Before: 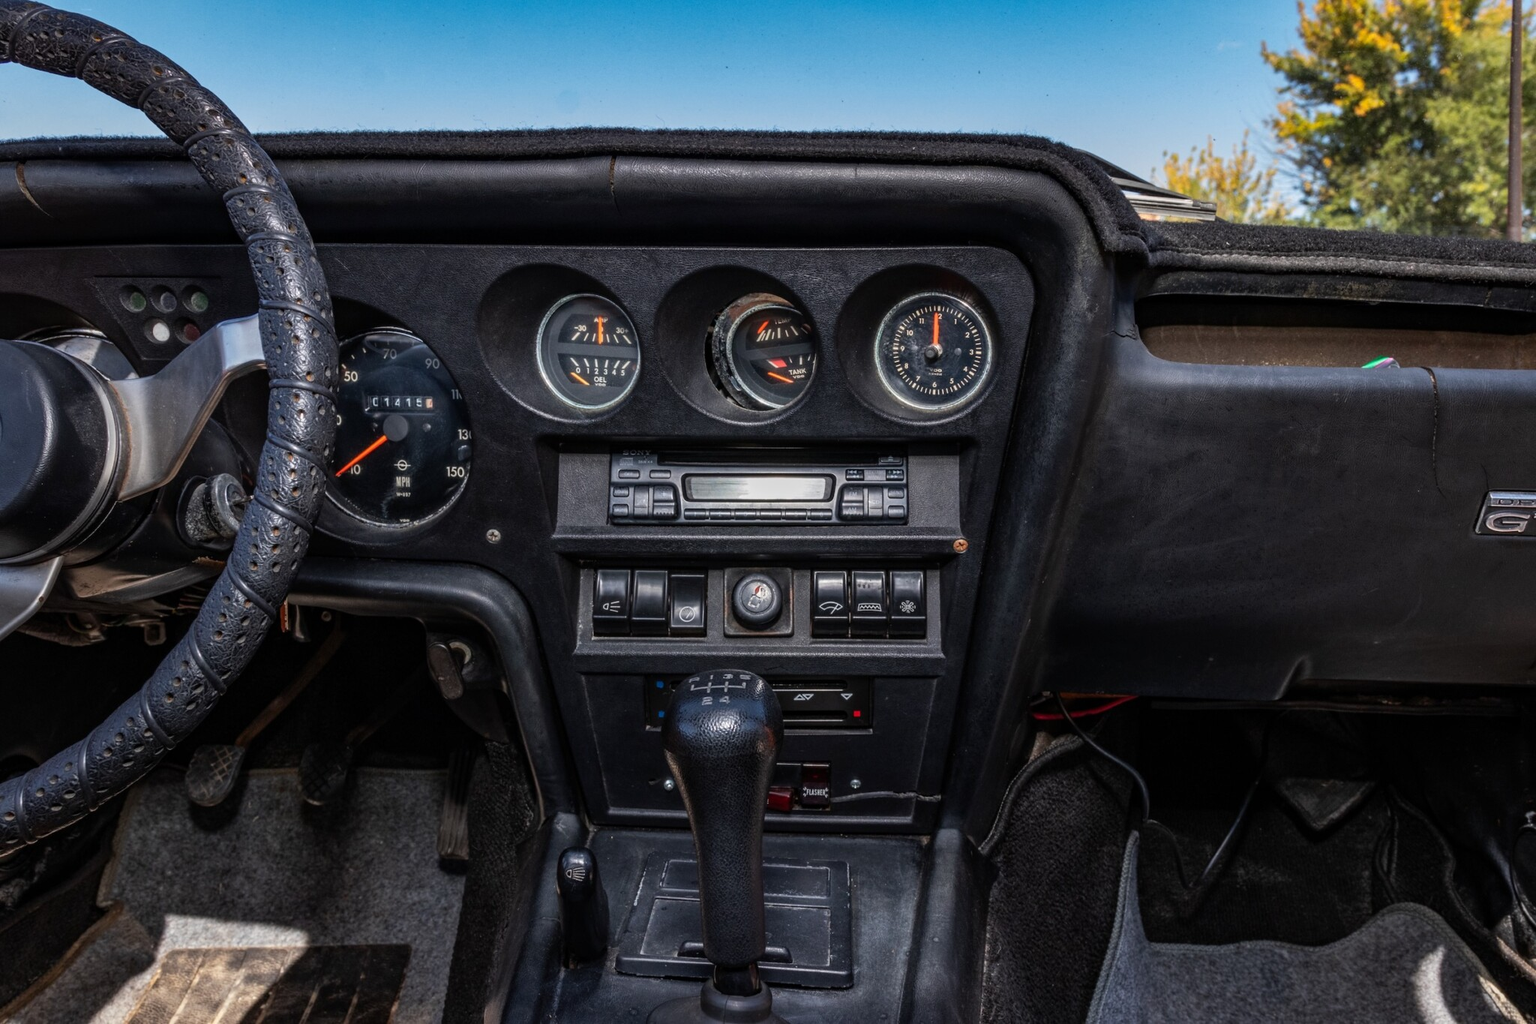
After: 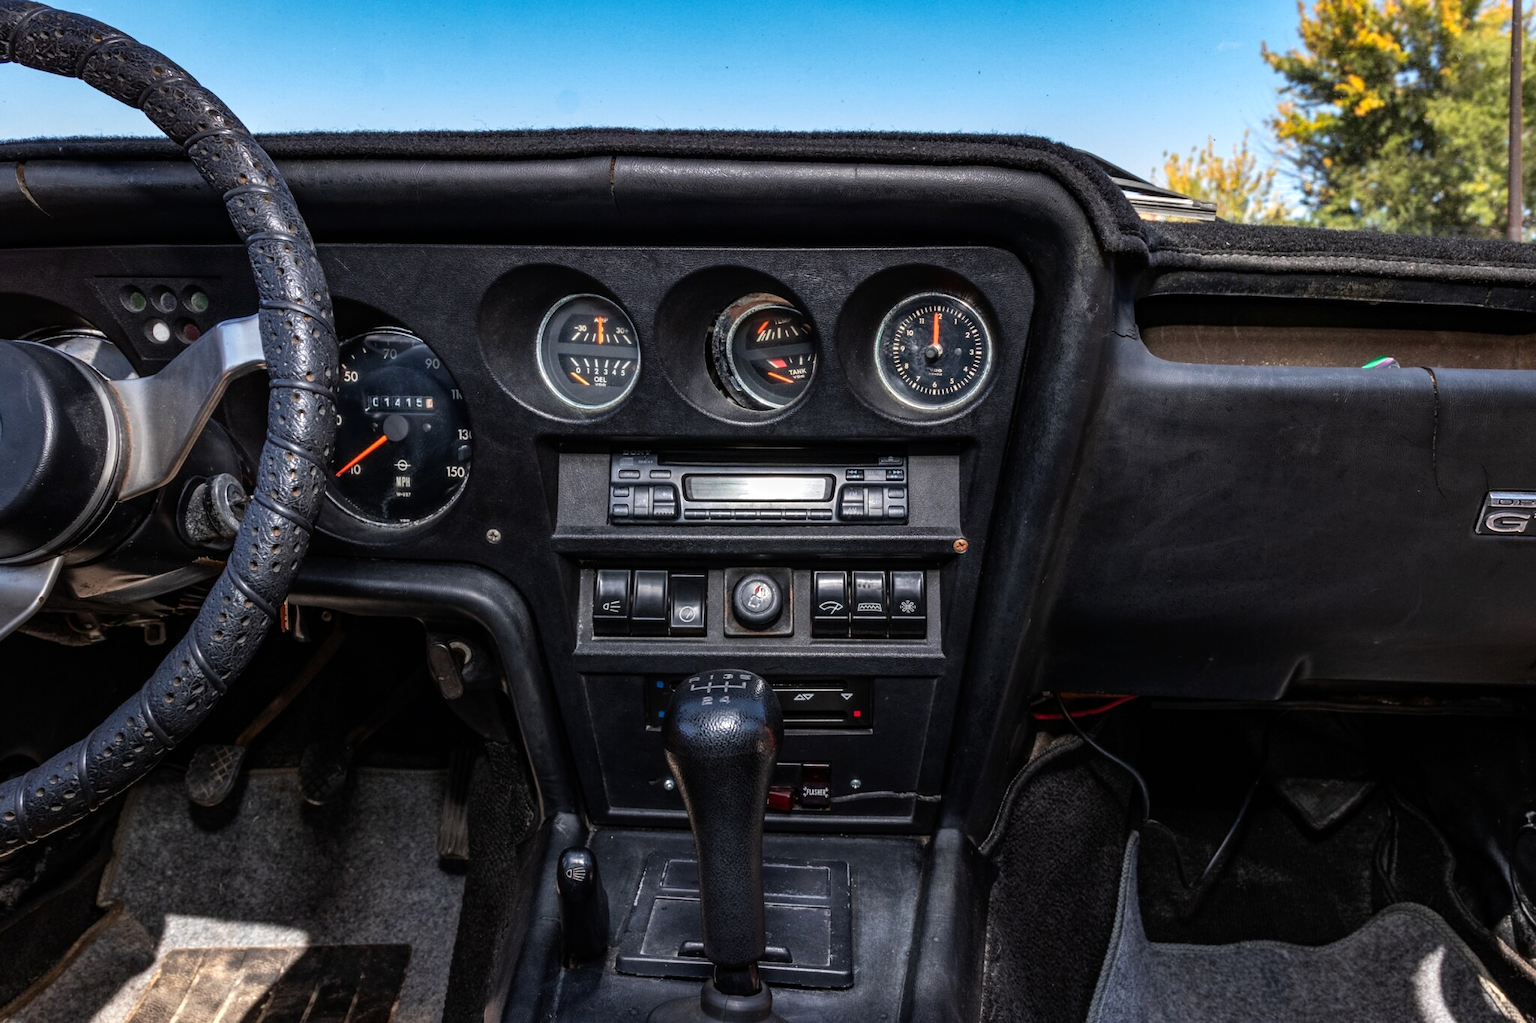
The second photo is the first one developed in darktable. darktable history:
tone equalizer: -8 EV -0.452 EV, -7 EV -0.427 EV, -6 EV -0.305 EV, -5 EV -0.19 EV, -3 EV 0.236 EV, -2 EV 0.309 EV, -1 EV 0.388 EV, +0 EV 0.422 EV
